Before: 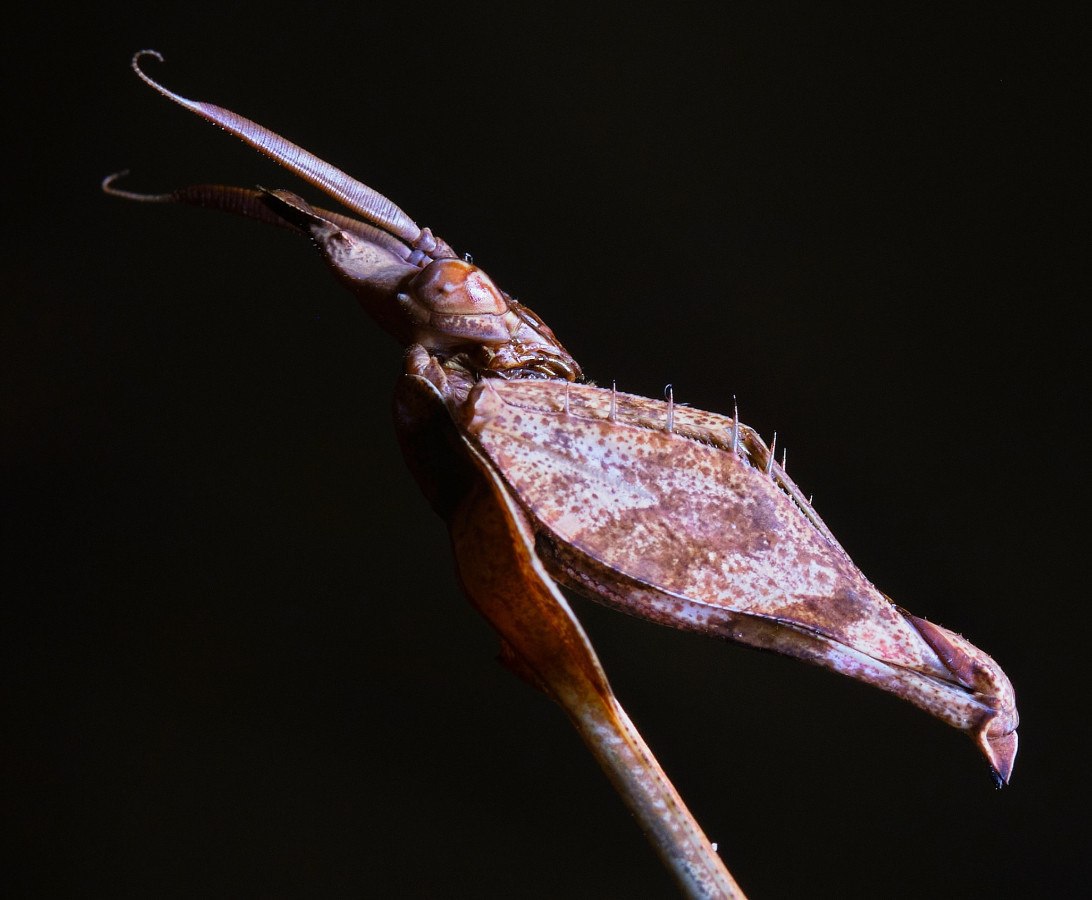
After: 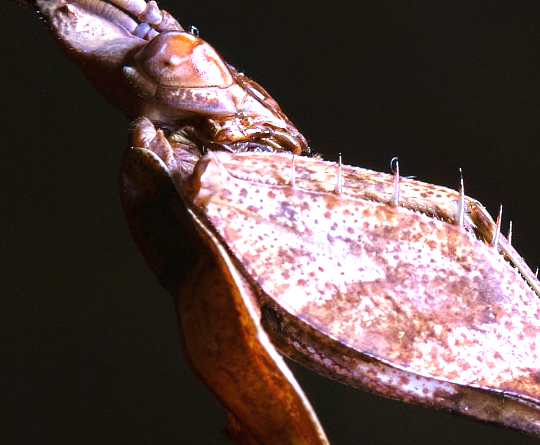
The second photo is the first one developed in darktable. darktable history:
exposure: black level correction 0, exposure 1.001 EV, compensate highlight preservation false
crop: left 25.125%, top 25.258%, right 25.382%, bottom 25.226%
